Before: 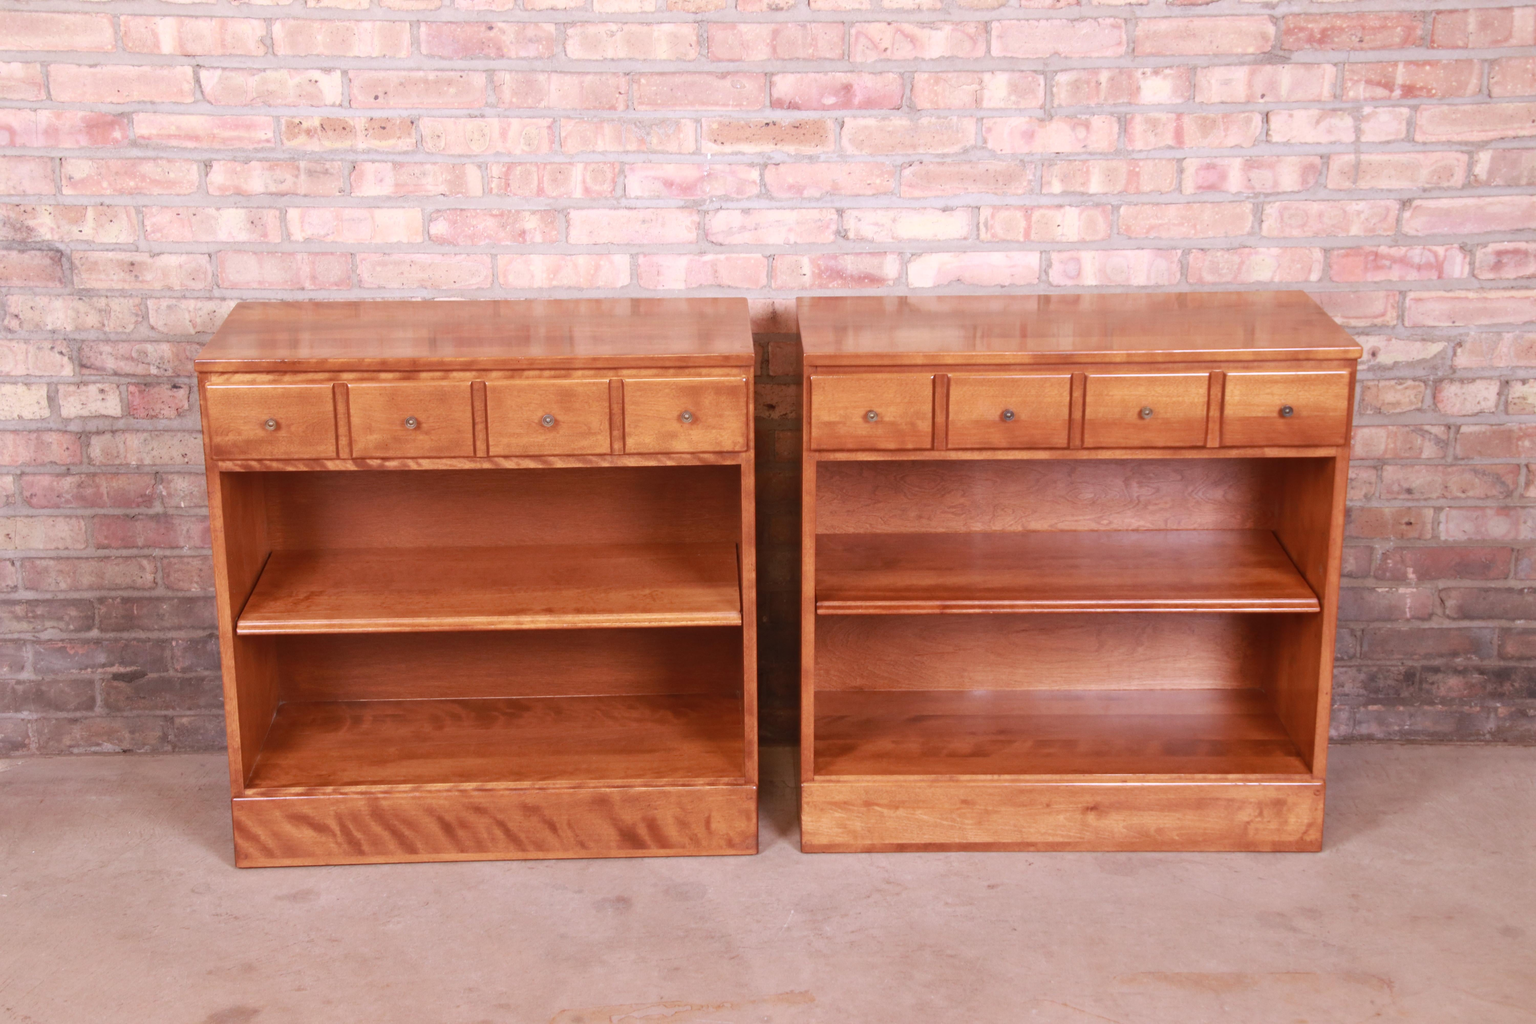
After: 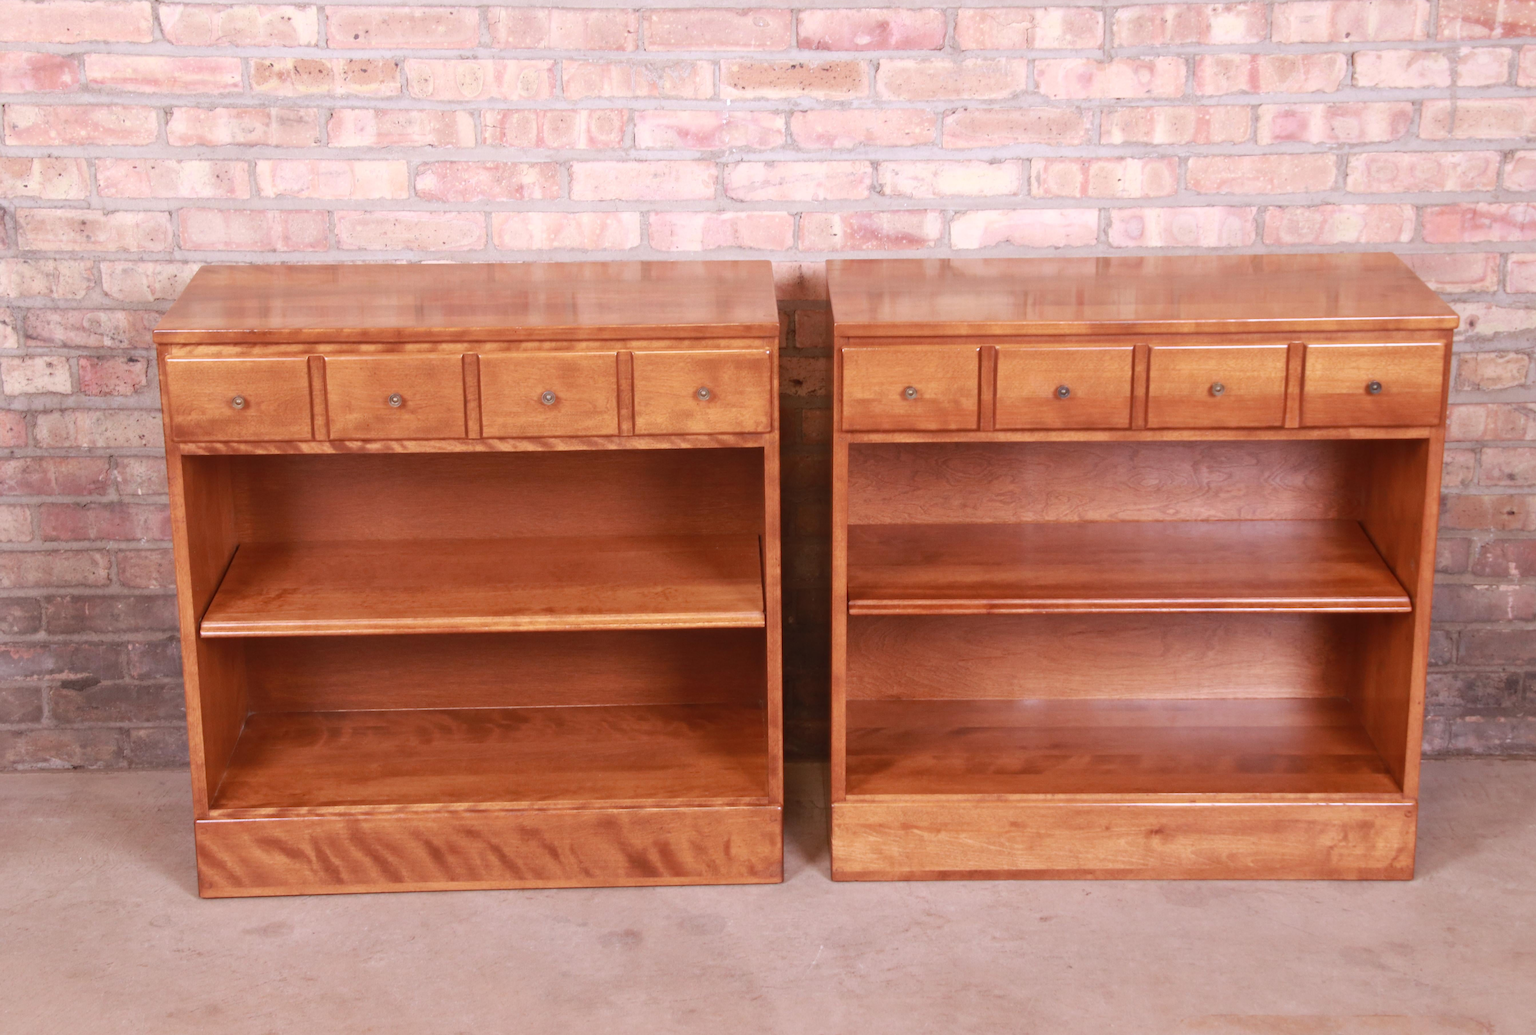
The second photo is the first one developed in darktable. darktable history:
crop: left 3.77%, top 6.371%, right 6.781%, bottom 3.223%
